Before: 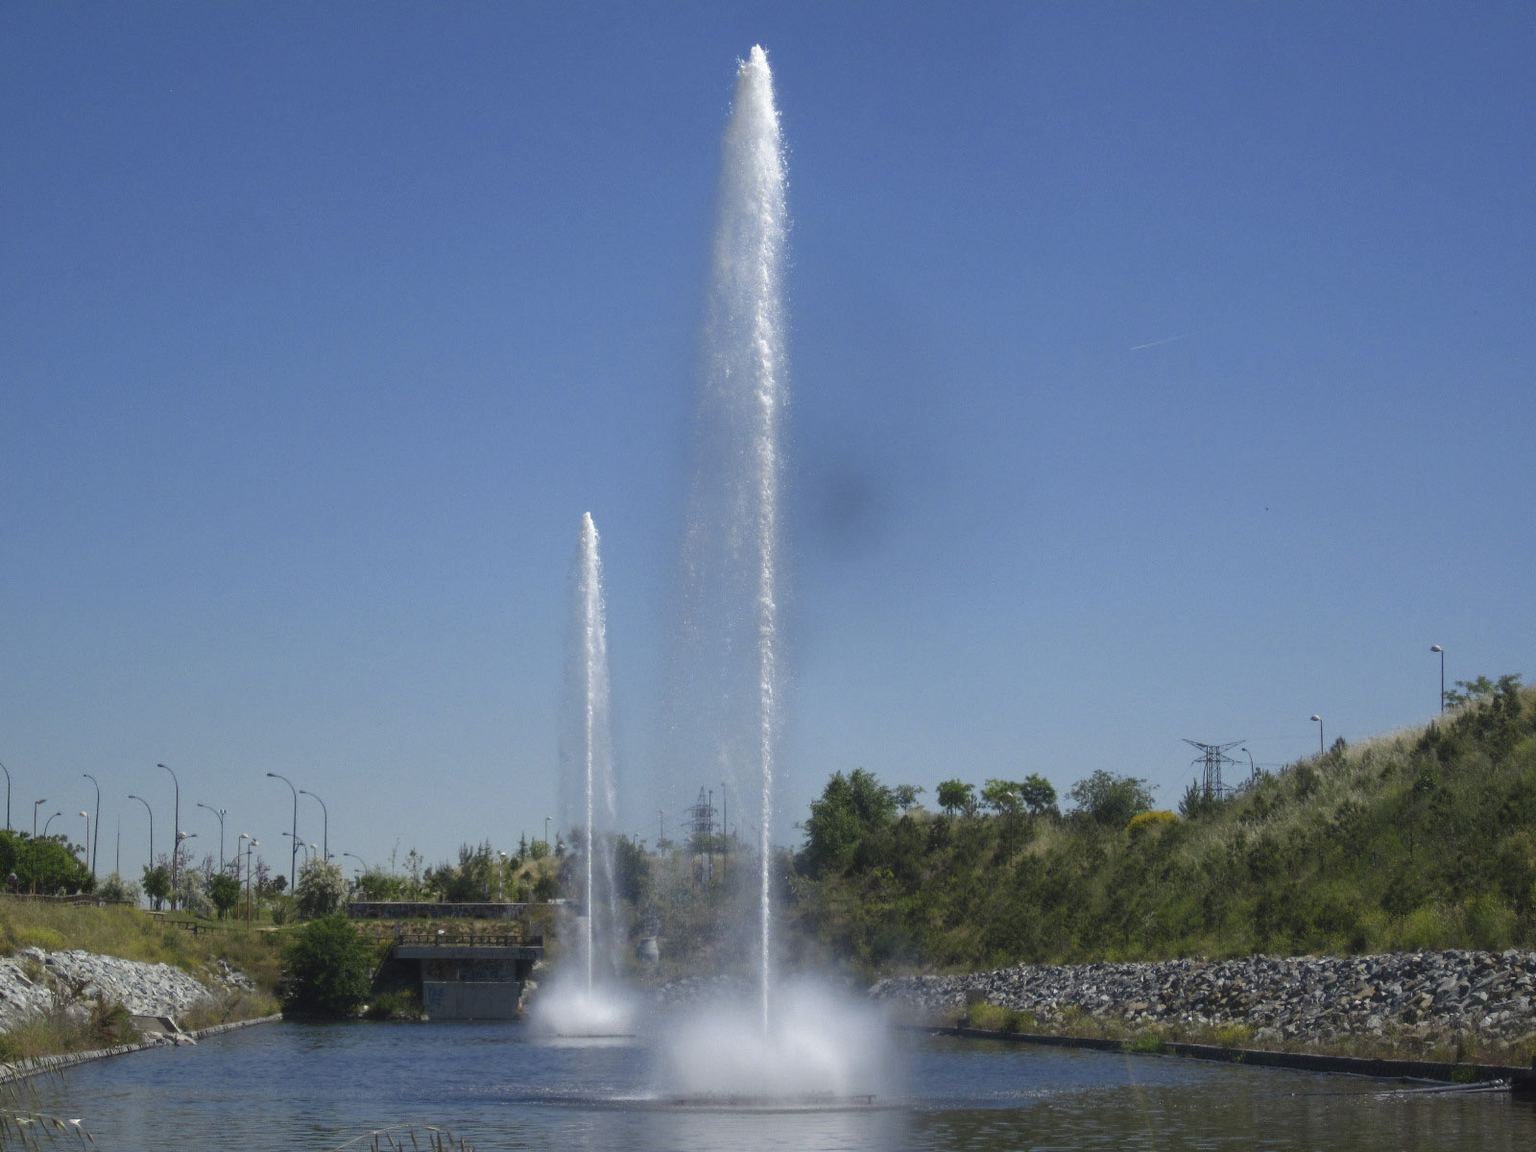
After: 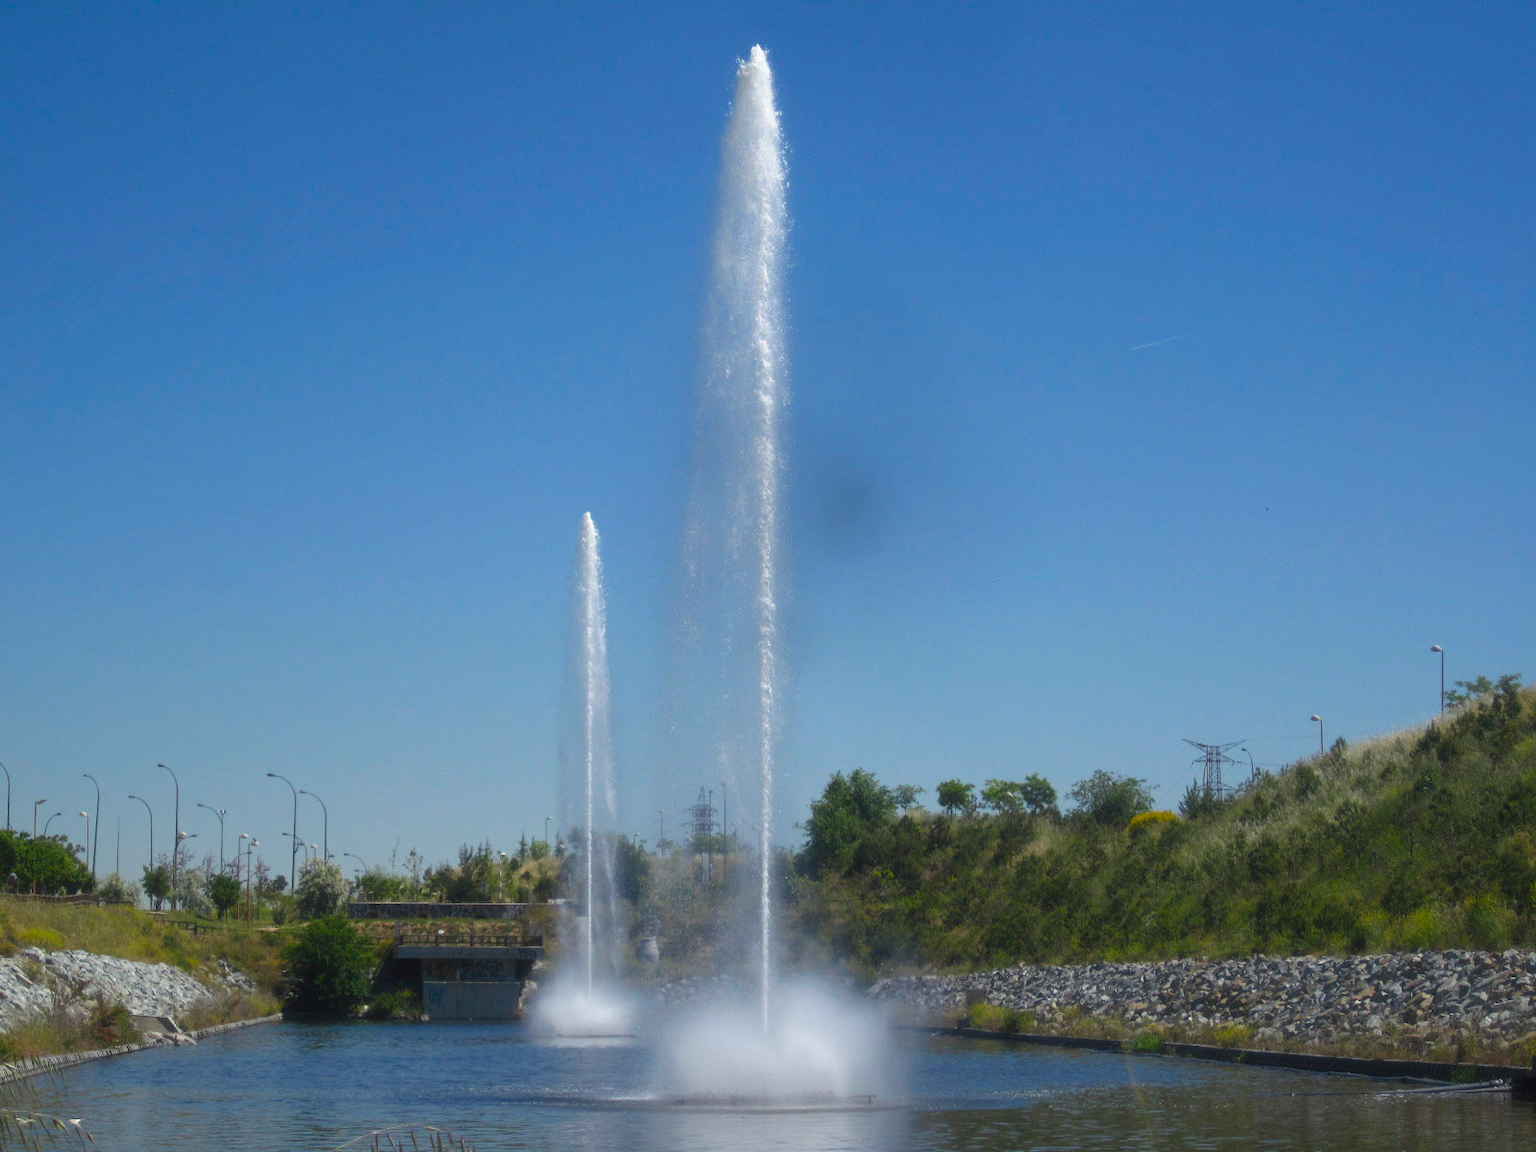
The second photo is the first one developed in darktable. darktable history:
color balance rgb: perceptual saturation grading › global saturation 20%, global vibrance 20%
haze removal: strength -0.1, adaptive false
